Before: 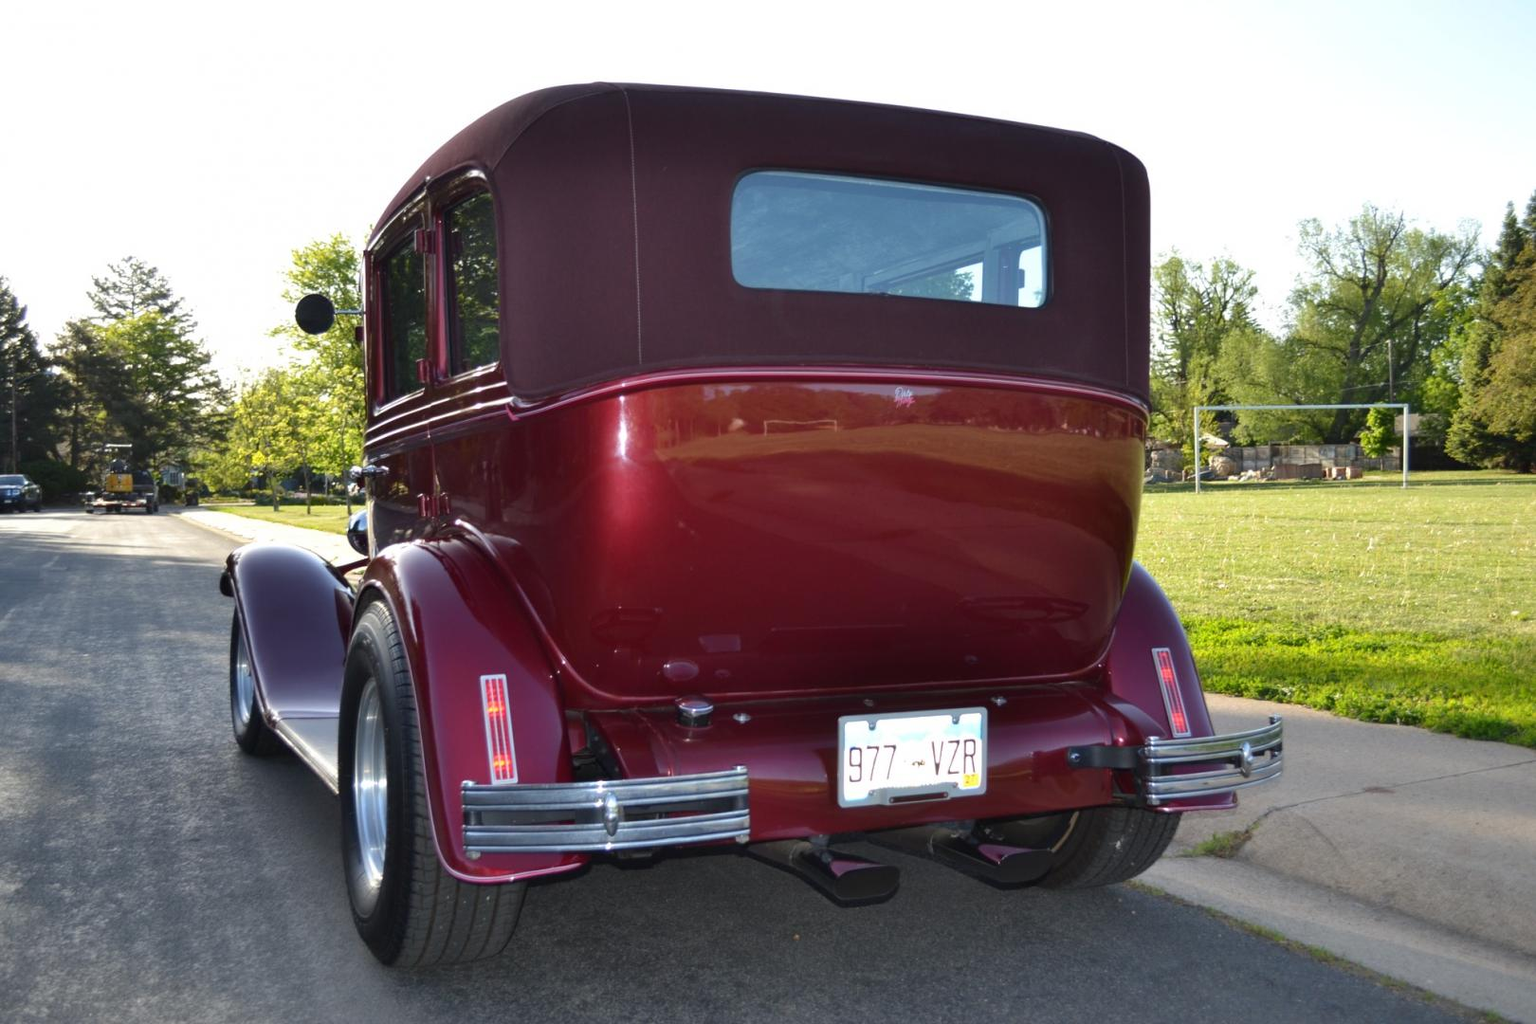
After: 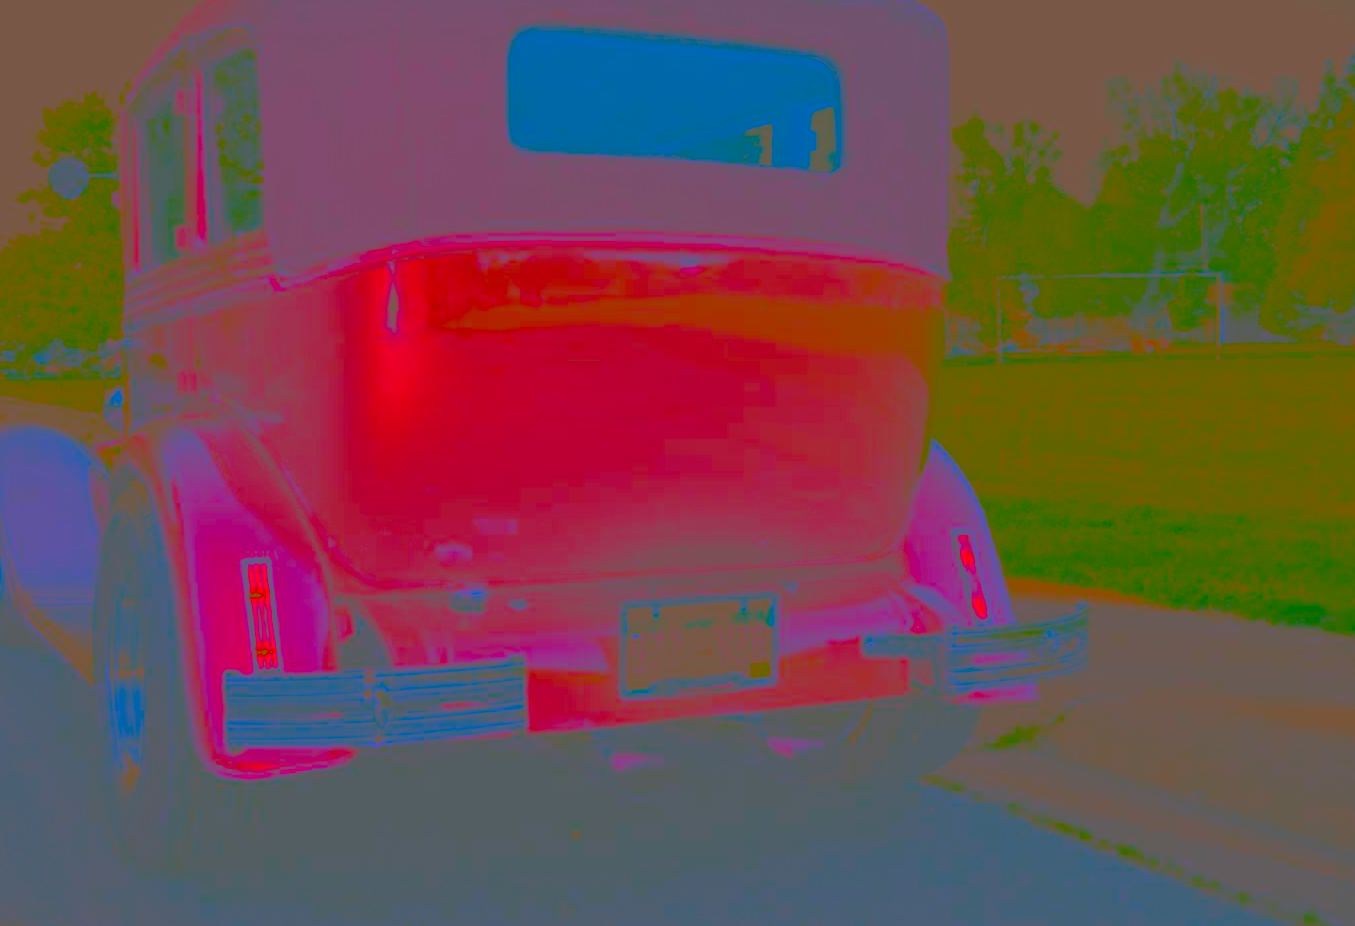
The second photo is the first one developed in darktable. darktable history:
exposure: exposure 0.191 EV, compensate highlight preservation false
contrast brightness saturation: contrast -0.99, brightness -0.17, saturation 0.75
crop: left 16.315%, top 14.246%
local contrast: on, module defaults
color balance rgb: shadows lift › chroma 2%, shadows lift › hue 185.64°, power › luminance 1.48%, highlights gain › chroma 3%, highlights gain › hue 54.51°, global offset › luminance -0.4%, perceptual saturation grading › highlights -18.47%, perceptual saturation grading › mid-tones 6.62%, perceptual saturation grading › shadows 28.22%, perceptual brilliance grading › highlights 15.68%, perceptual brilliance grading › shadows -14.29%, global vibrance 25.96%, contrast 6.45%
